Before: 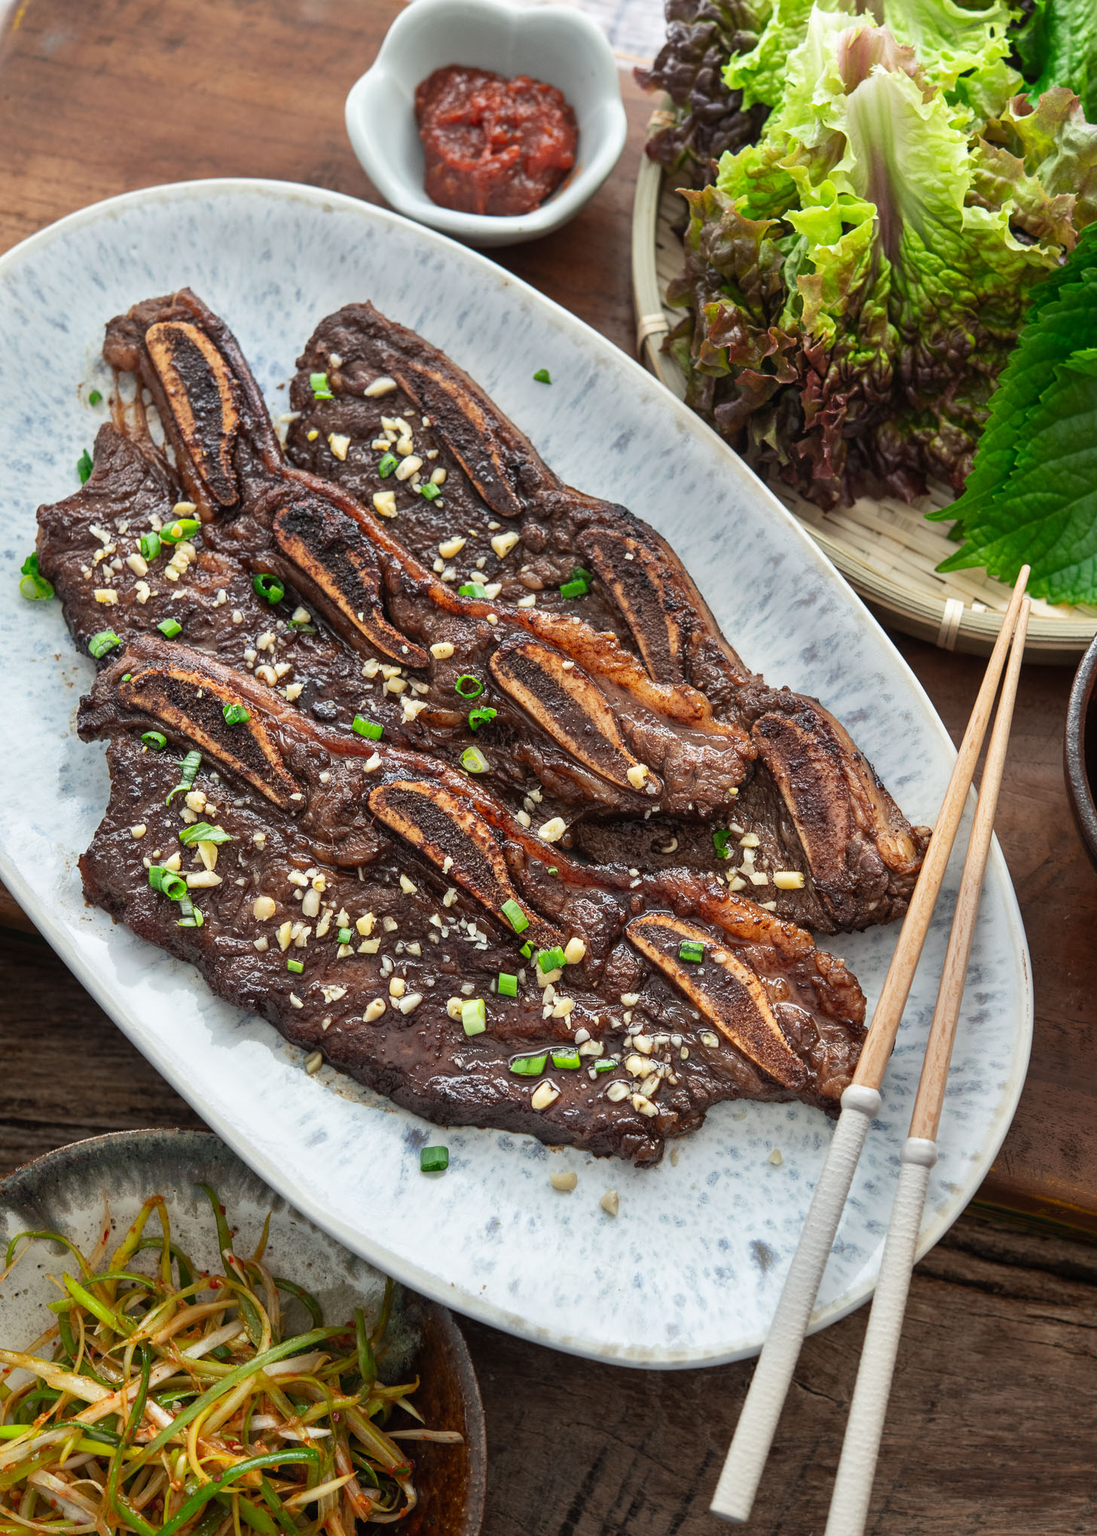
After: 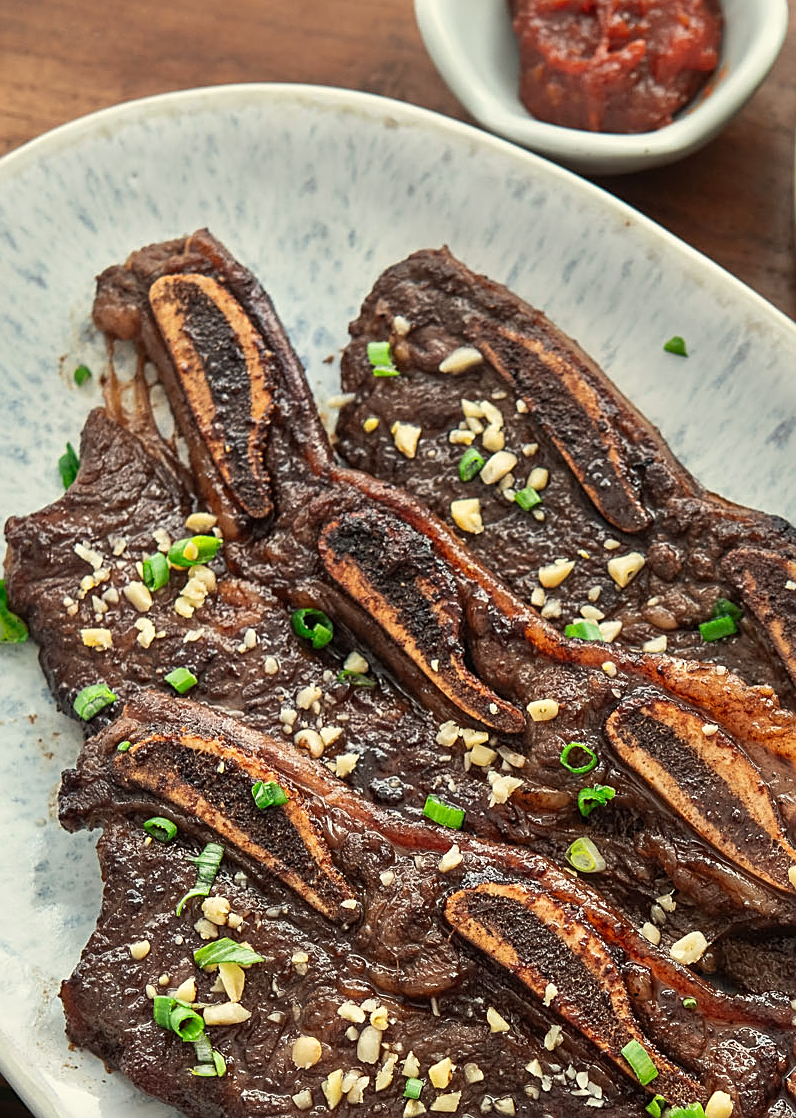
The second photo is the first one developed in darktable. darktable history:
white balance: red 1.029, blue 0.92
sharpen: on, module defaults
crop and rotate: left 3.047%, top 7.509%, right 42.236%, bottom 37.598%
